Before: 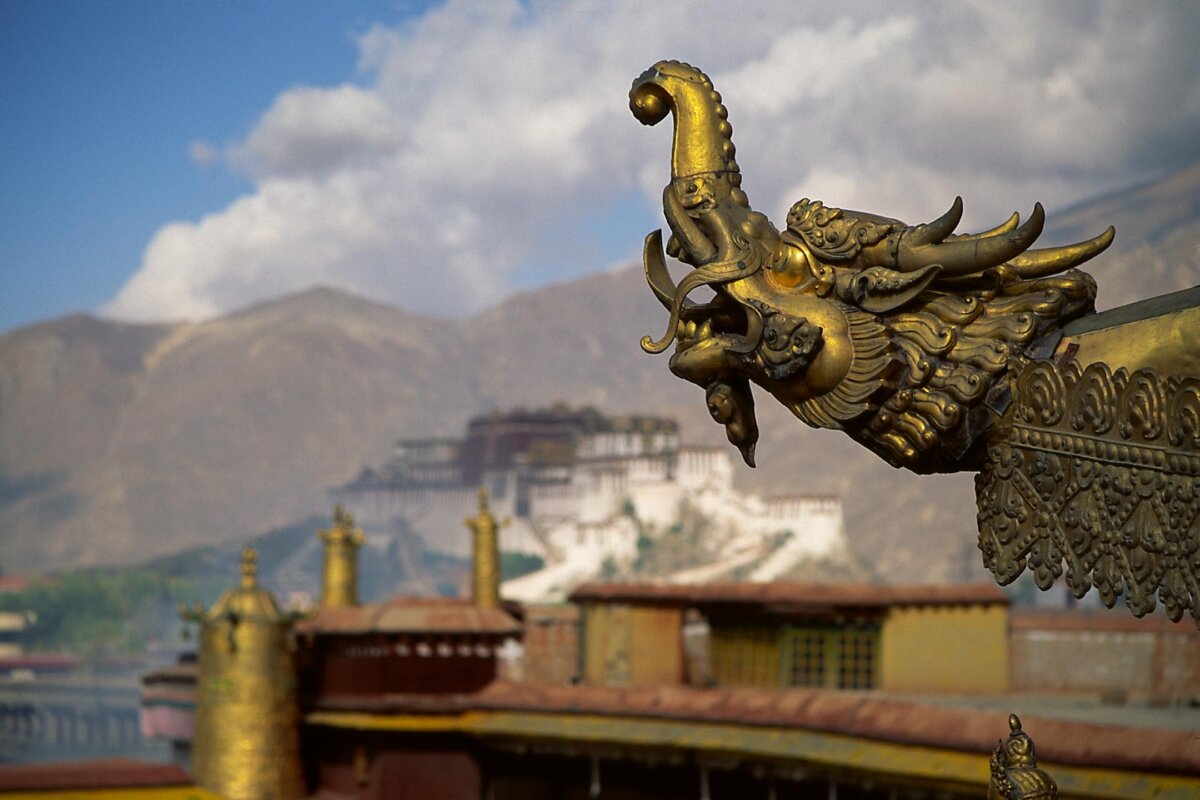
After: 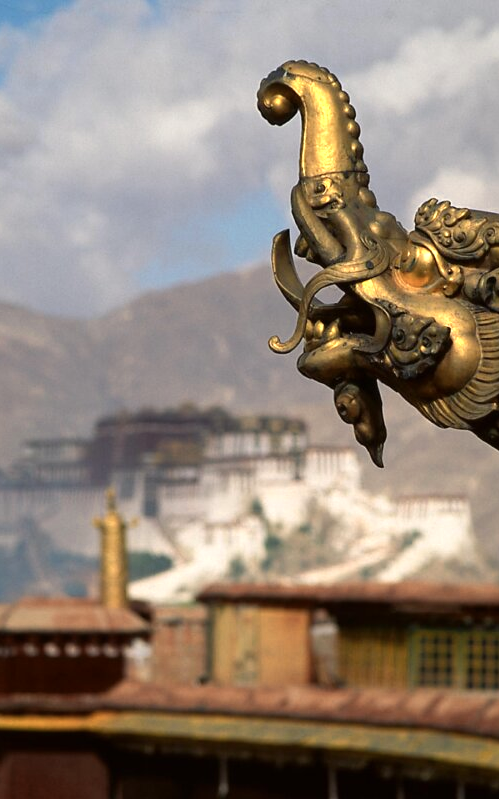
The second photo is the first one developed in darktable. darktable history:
crop: left 31.056%, right 27.308%
color zones: curves: ch0 [(0.018, 0.548) (0.197, 0.654) (0.425, 0.447) (0.605, 0.658) (0.732, 0.579)]; ch1 [(0.105, 0.531) (0.224, 0.531) (0.386, 0.39) (0.618, 0.456) (0.732, 0.456) (0.956, 0.421)]; ch2 [(0.039, 0.583) (0.215, 0.465) (0.399, 0.544) (0.465, 0.548) (0.614, 0.447) (0.724, 0.43) (0.882, 0.623) (0.956, 0.632)]
